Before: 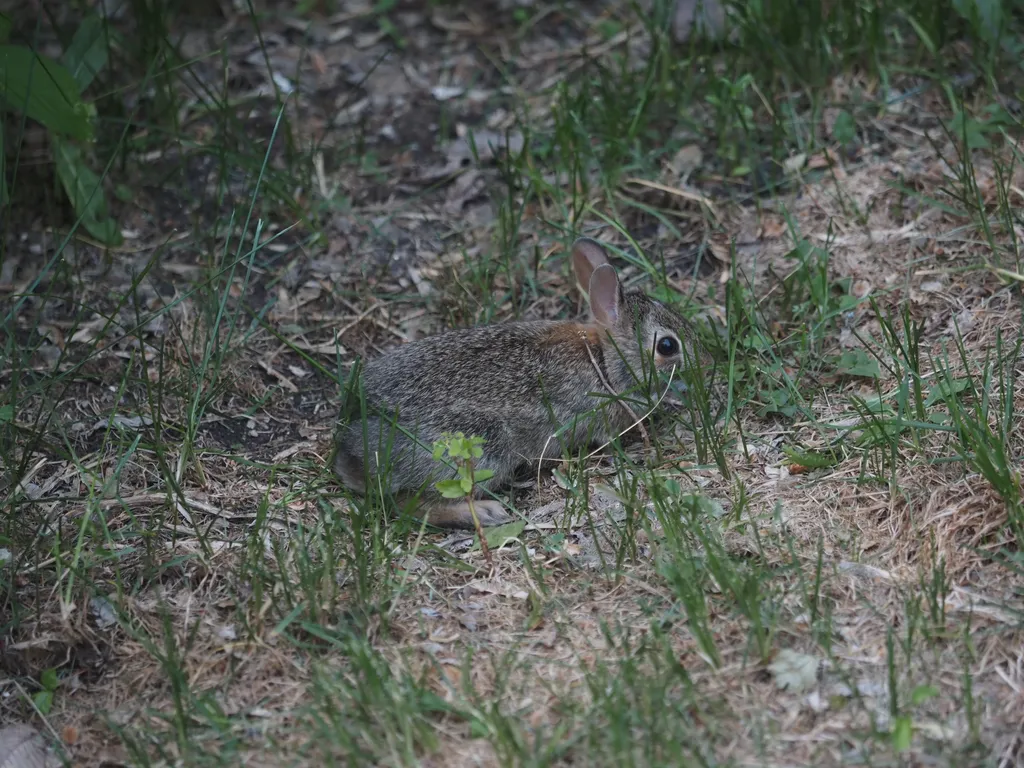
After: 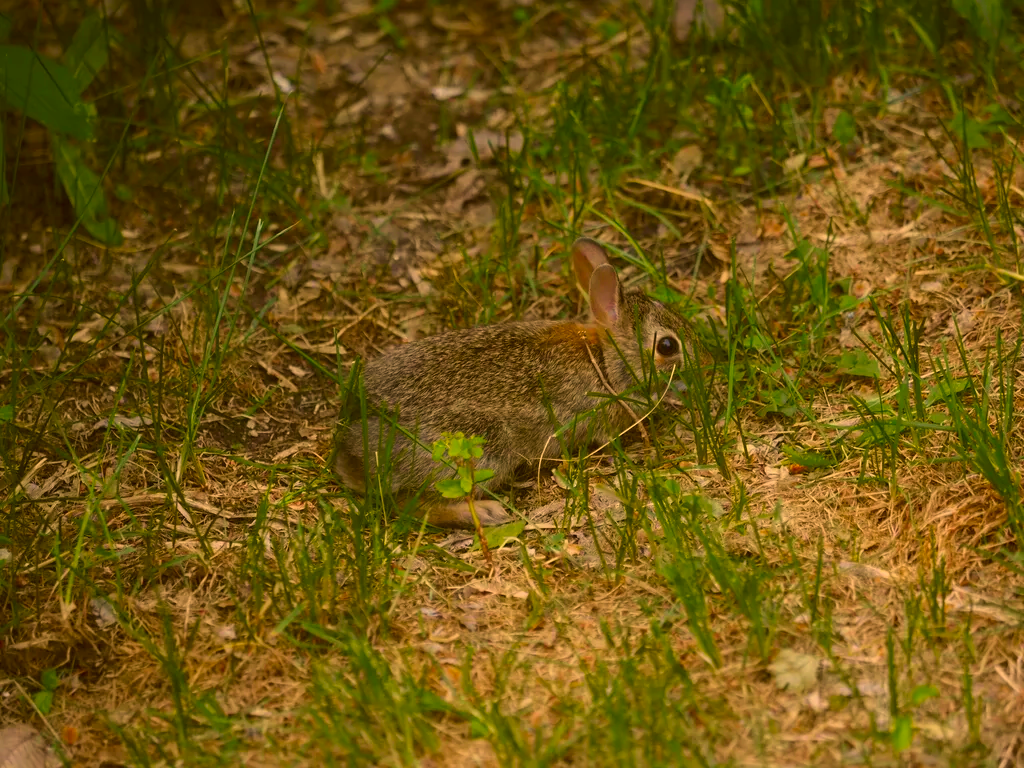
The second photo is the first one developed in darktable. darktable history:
base curve: preserve colors none
color correction: highlights a* 10.51, highlights b* 30.42, shadows a* 2.62, shadows b* 17.44, saturation 1.73
